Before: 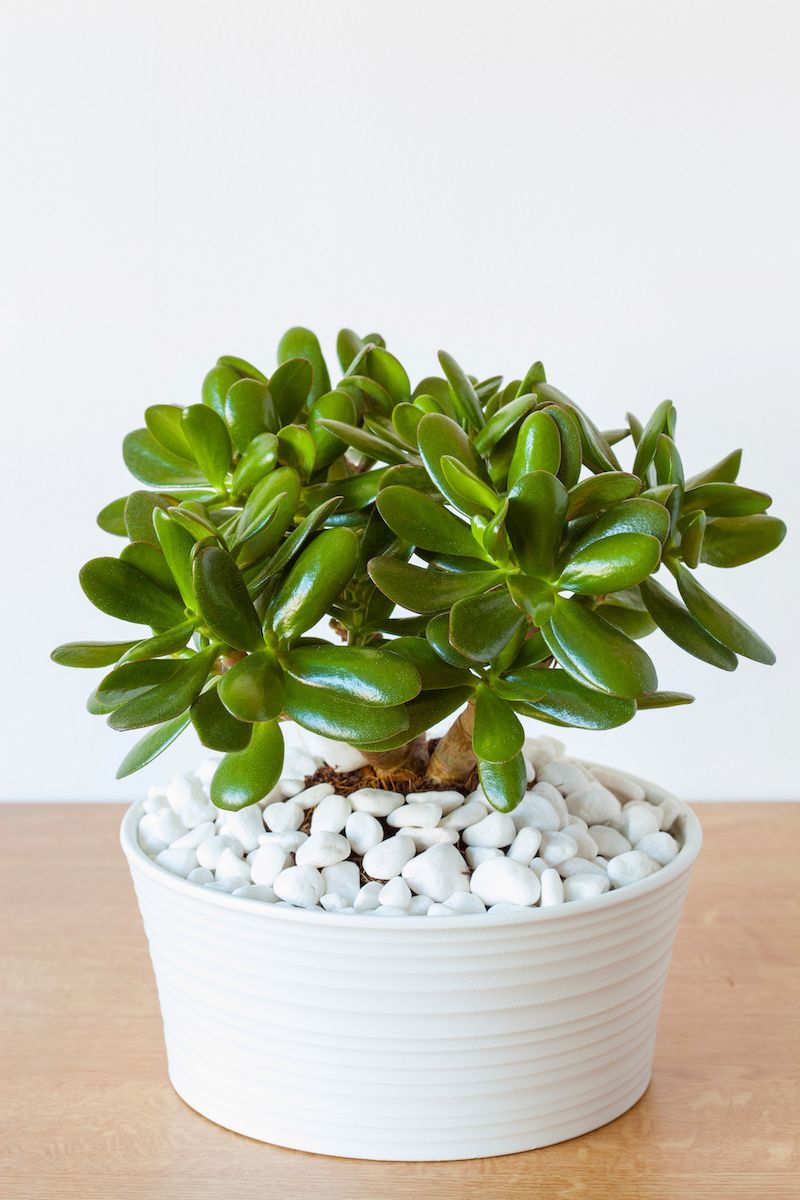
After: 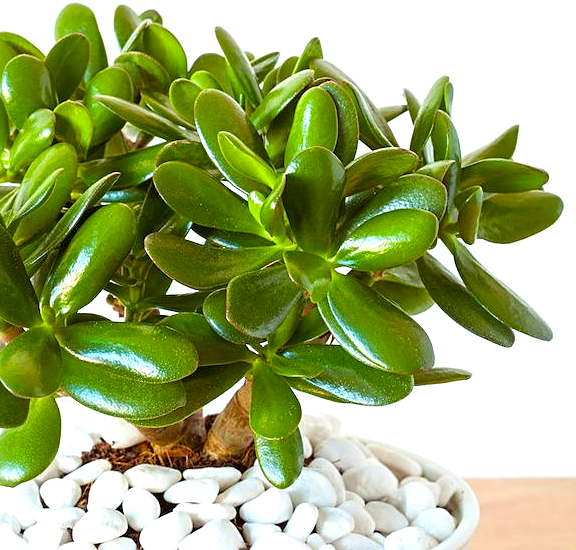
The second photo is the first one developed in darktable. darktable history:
contrast brightness saturation: contrast 0.04, saturation 0.16
crop and rotate: left 27.938%, top 27.046%, bottom 27.046%
exposure: black level correction 0.001, exposure 0.5 EV, compensate exposure bias true, compensate highlight preservation false
sharpen: on, module defaults
